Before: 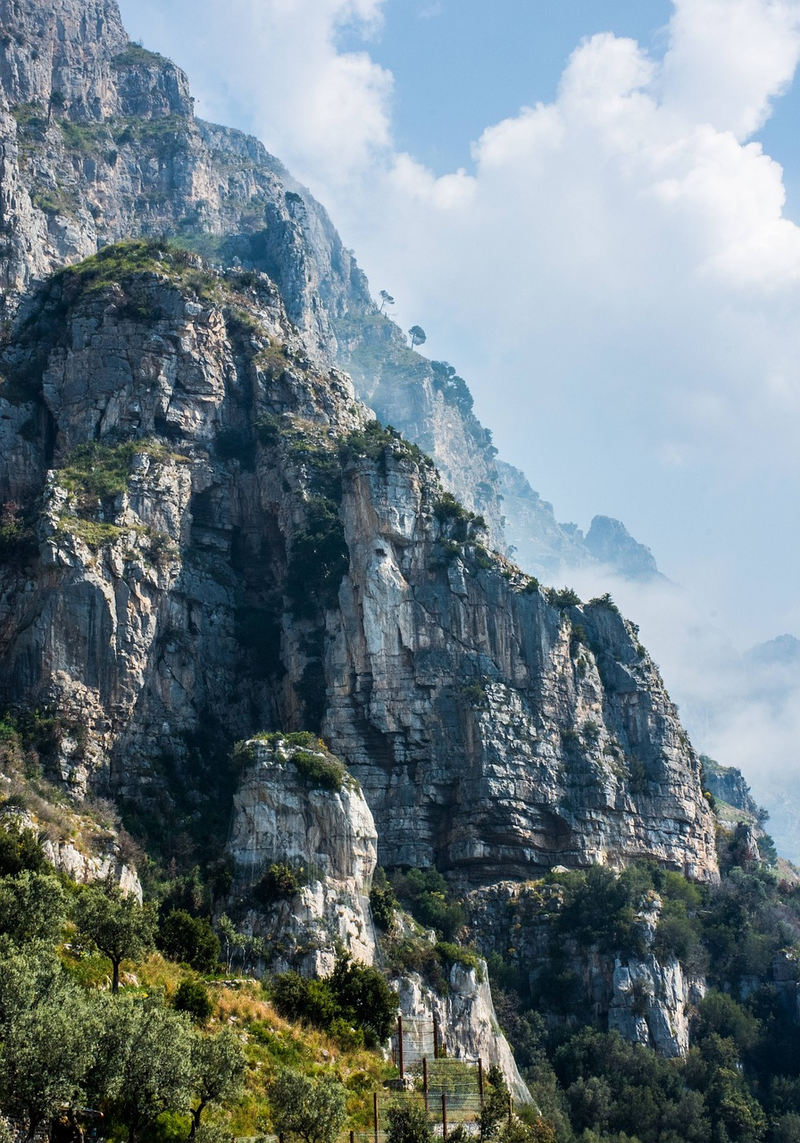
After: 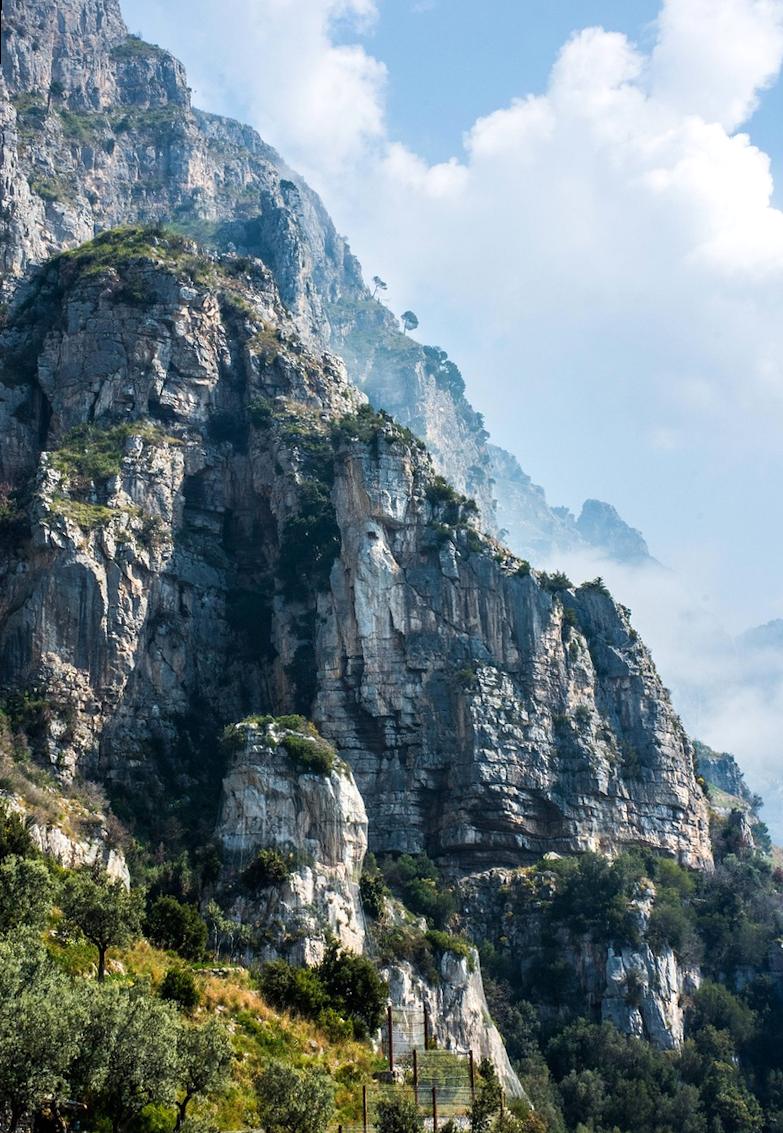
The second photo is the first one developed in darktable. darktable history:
levels: levels [0, 0.48, 0.961]
rotate and perspective: rotation 0.226°, lens shift (vertical) -0.042, crop left 0.023, crop right 0.982, crop top 0.006, crop bottom 0.994
